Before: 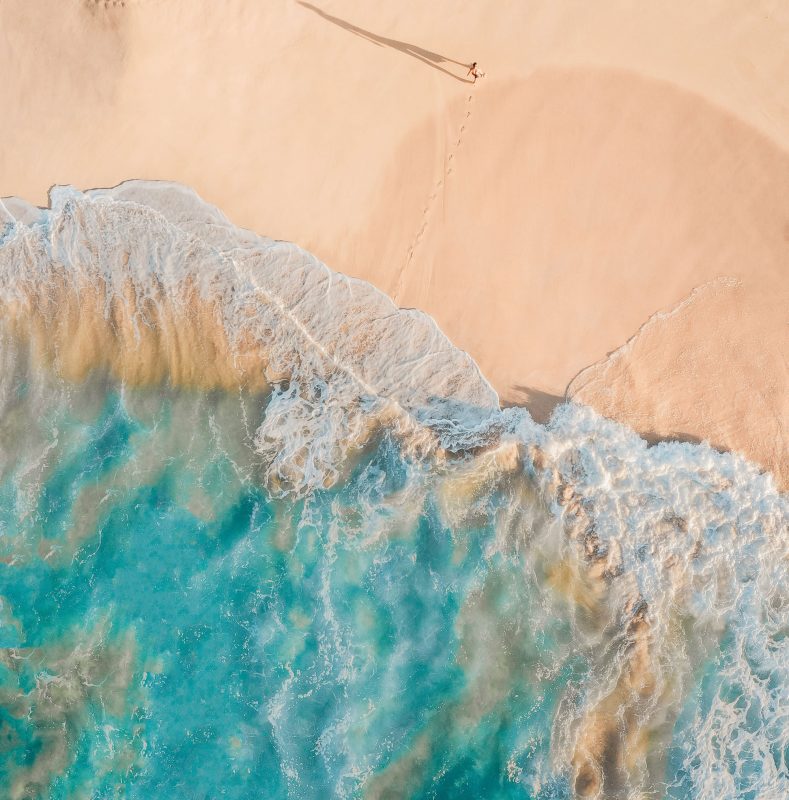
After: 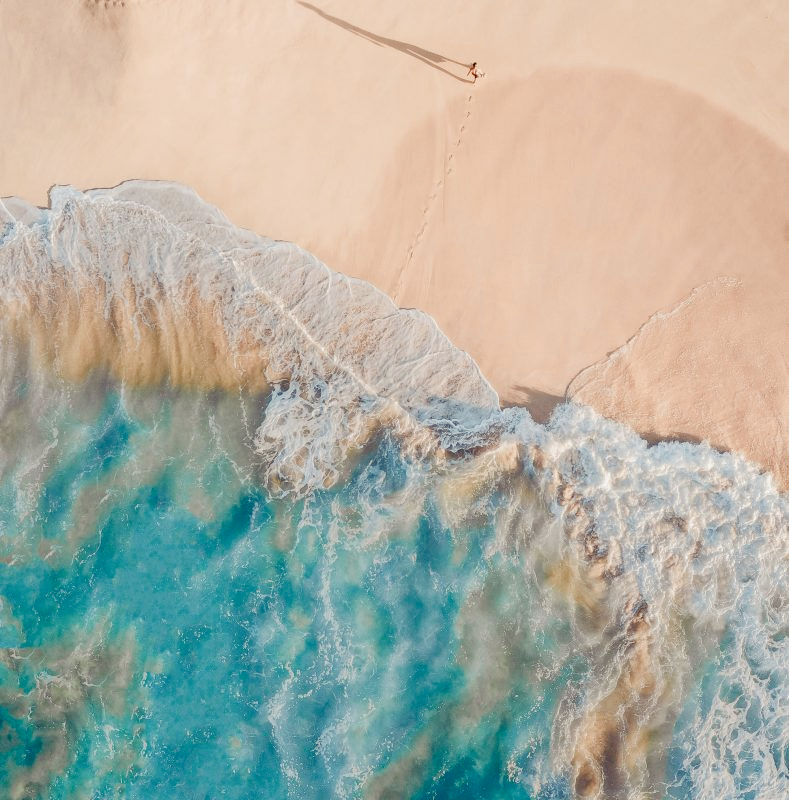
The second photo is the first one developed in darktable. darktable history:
exposure: exposure -0.04 EV, compensate highlight preservation false
color balance rgb: shadows lift › luminance -21.429%, shadows lift › chroma 9.016%, shadows lift › hue 285.14°, power › chroma 0.229%, power › hue 63.22°, global offset › luminance -0.493%, perceptual saturation grading › global saturation 20%, perceptual saturation grading › highlights -50.162%, perceptual saturation grading › shadows 30.218%
